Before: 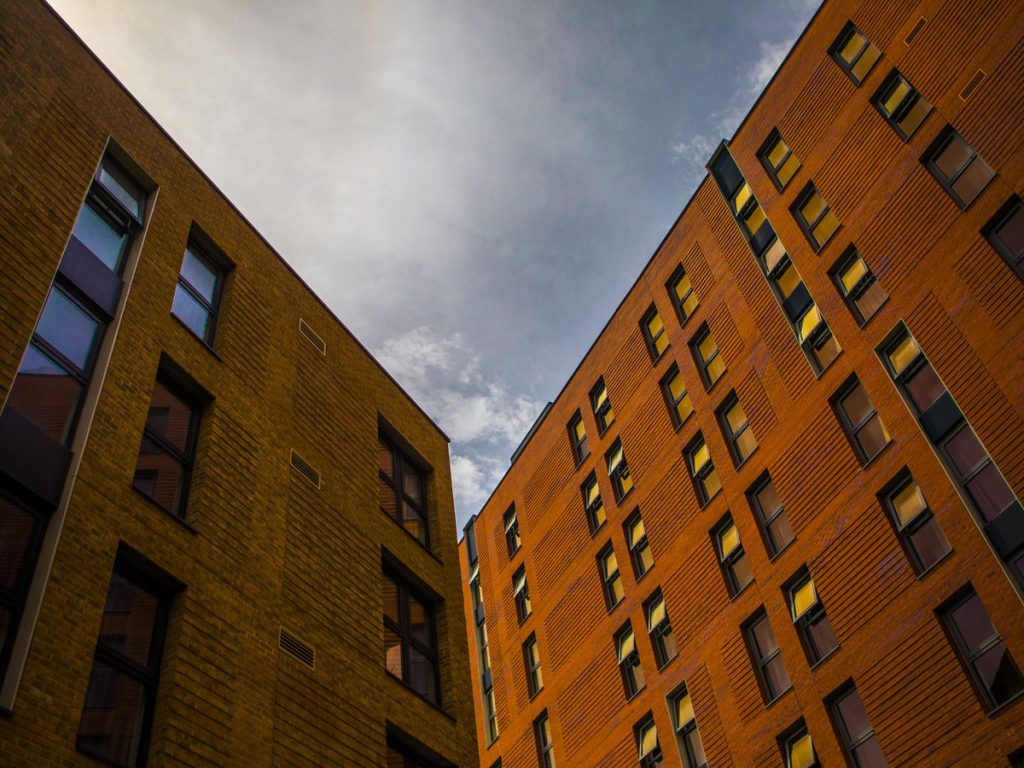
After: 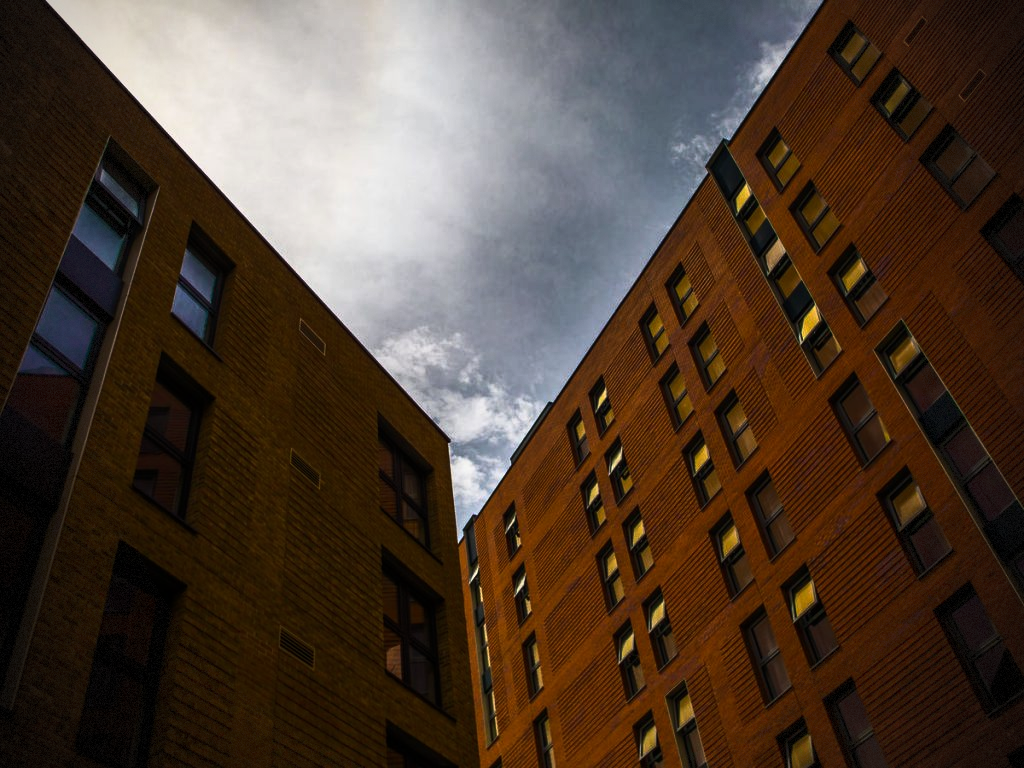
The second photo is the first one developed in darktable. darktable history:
vignetting: dithering 8-bit output, unbound false
tone curve: curves: ch0 [(0, 0) (0.56, 0.467) (0.846, 0.934) (1, 1)]
